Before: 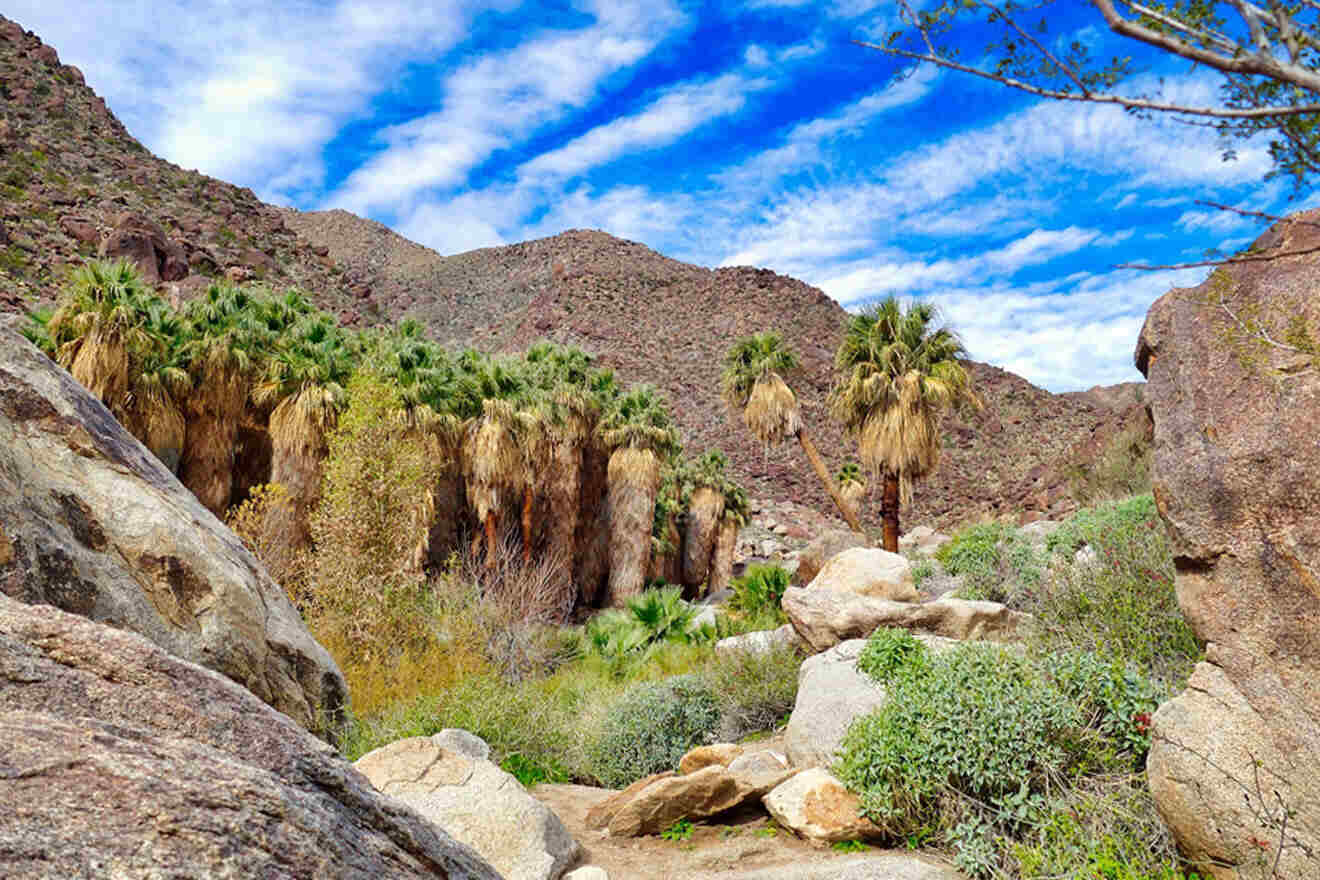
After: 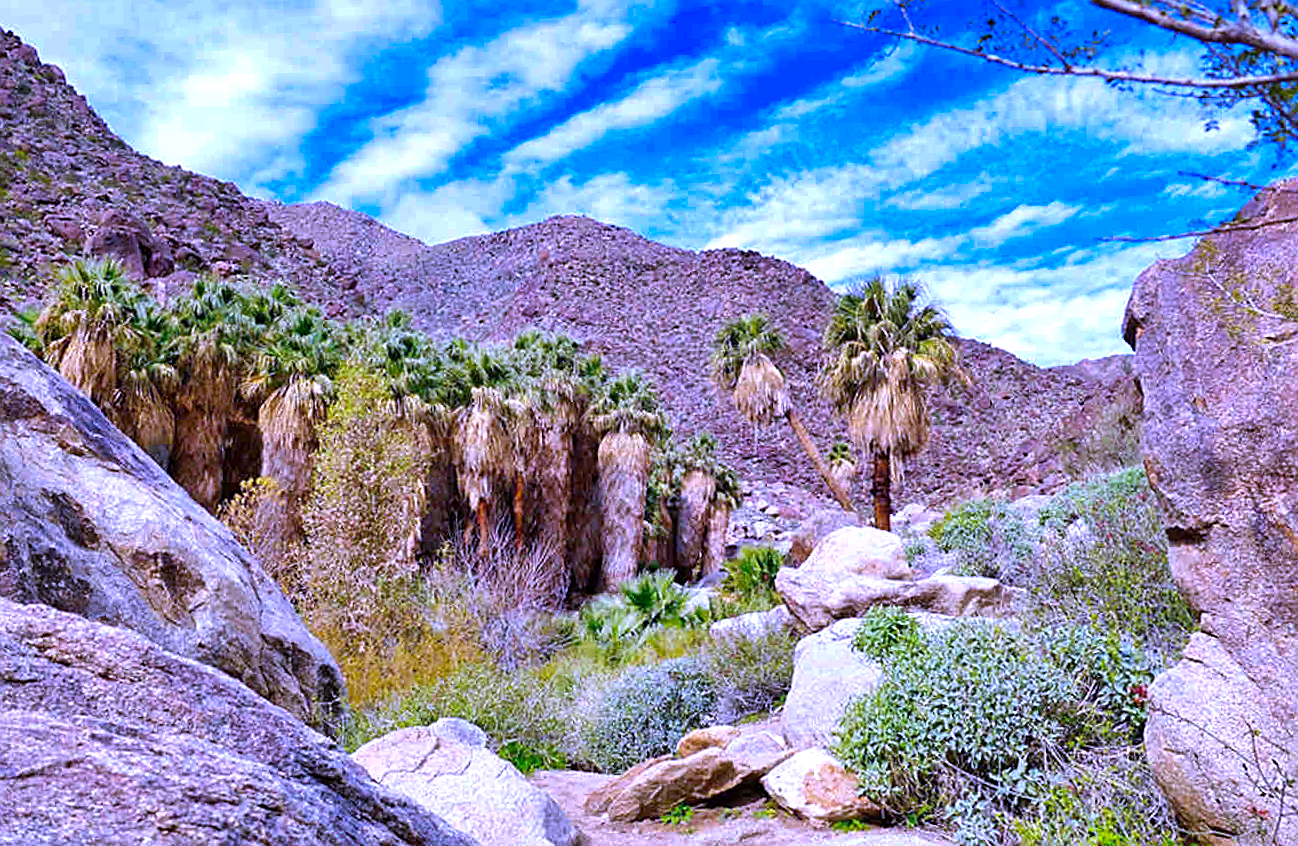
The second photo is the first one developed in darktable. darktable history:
white balance: red 0.98, blue 1.61
sharpen: on, module defaults
rotate and perspective: rotation -1.42°, crop left 0.016, crop right 0.984, crop top 0.035, crop bottom 0.965
color balance: contrast 8.5%, output saturation 105%
